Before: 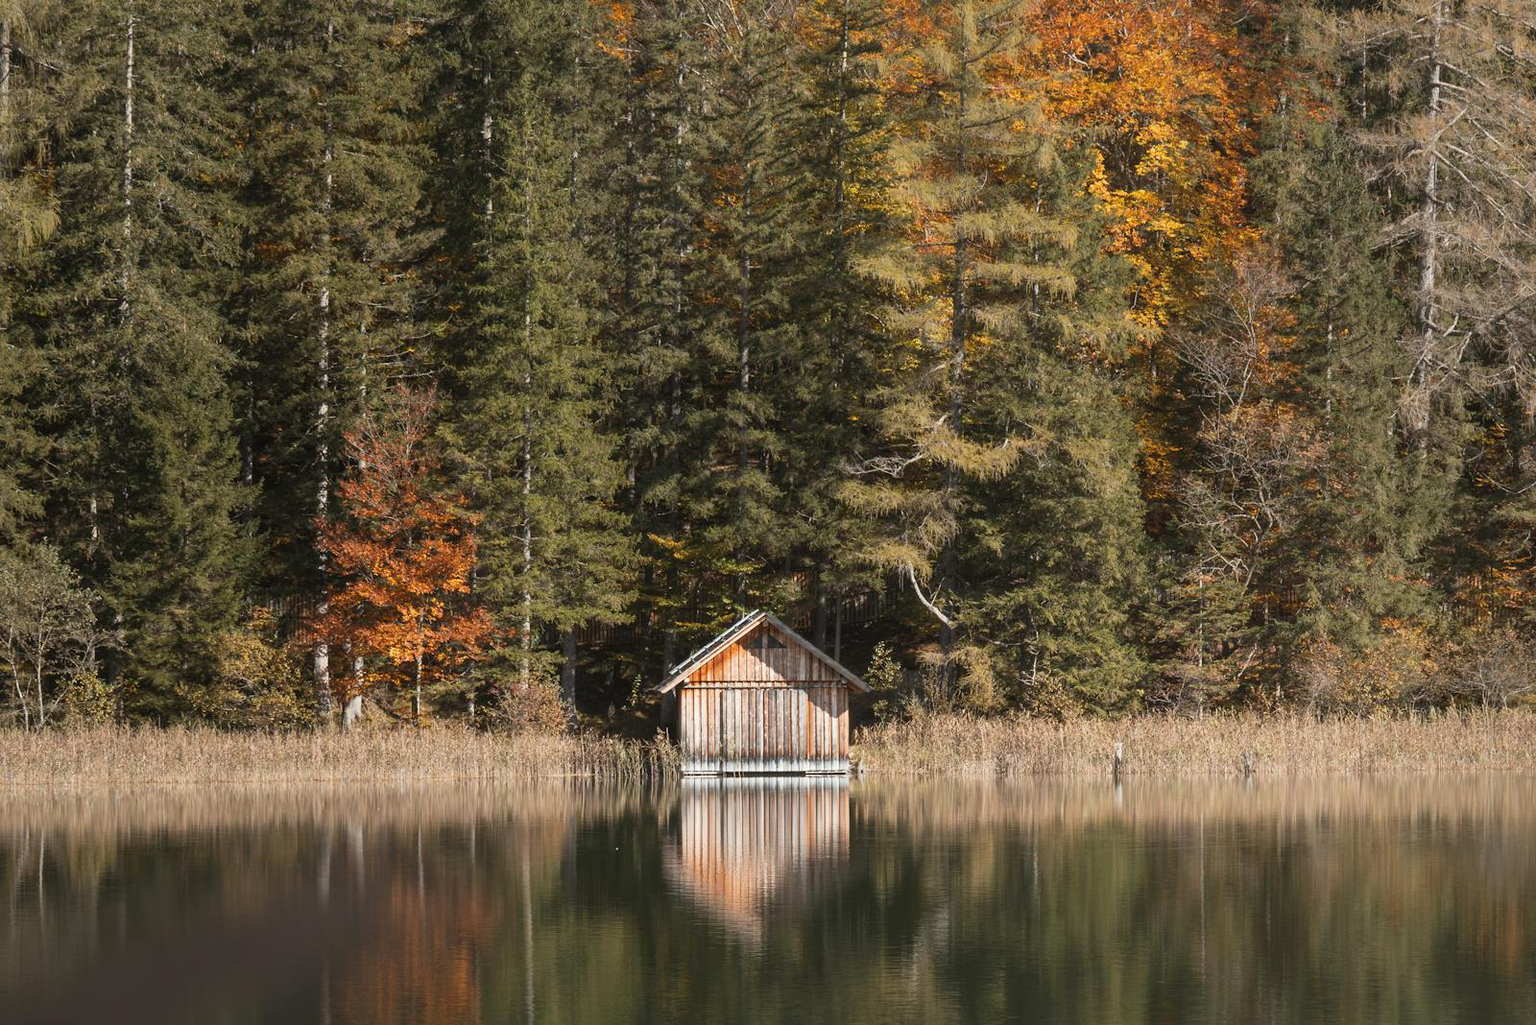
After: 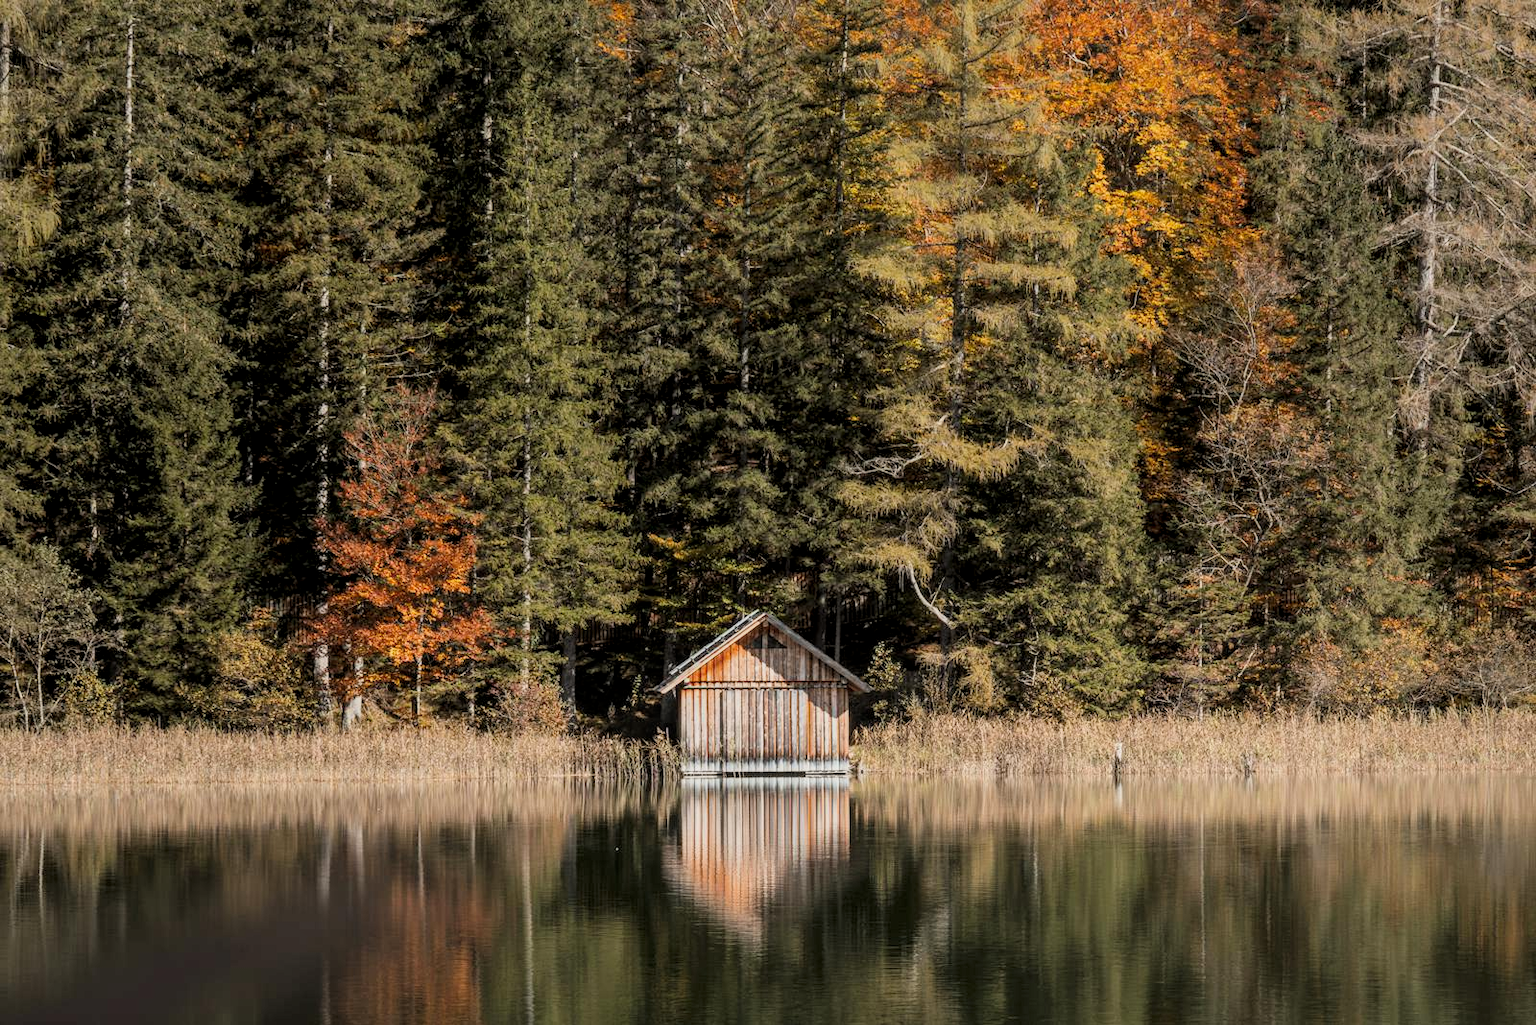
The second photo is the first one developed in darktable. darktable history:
tone equalizer: edges refinement/feathering 500, mask exposure compensation -1.57 EV, preserve details no
local contrast: detail 130%
color correction: highlights b* -0.007, saturation 1.11
filmic rgb: black relative exposure -7.94 EV, white relative exposure 4.15 EV, hardness 4.08, latitude 50.97%, contrast 1.013, shadows ↔ highlights balance 5.92%, color science v6 (2022)
